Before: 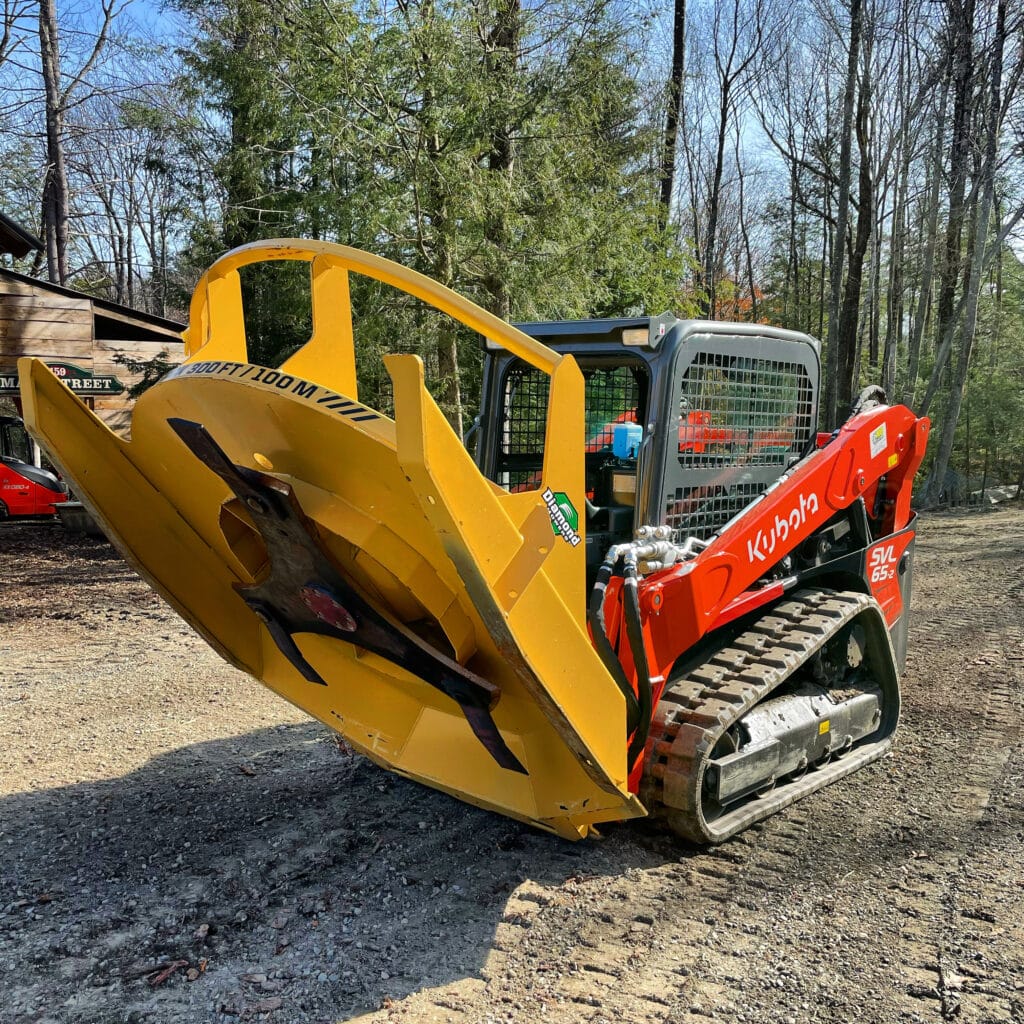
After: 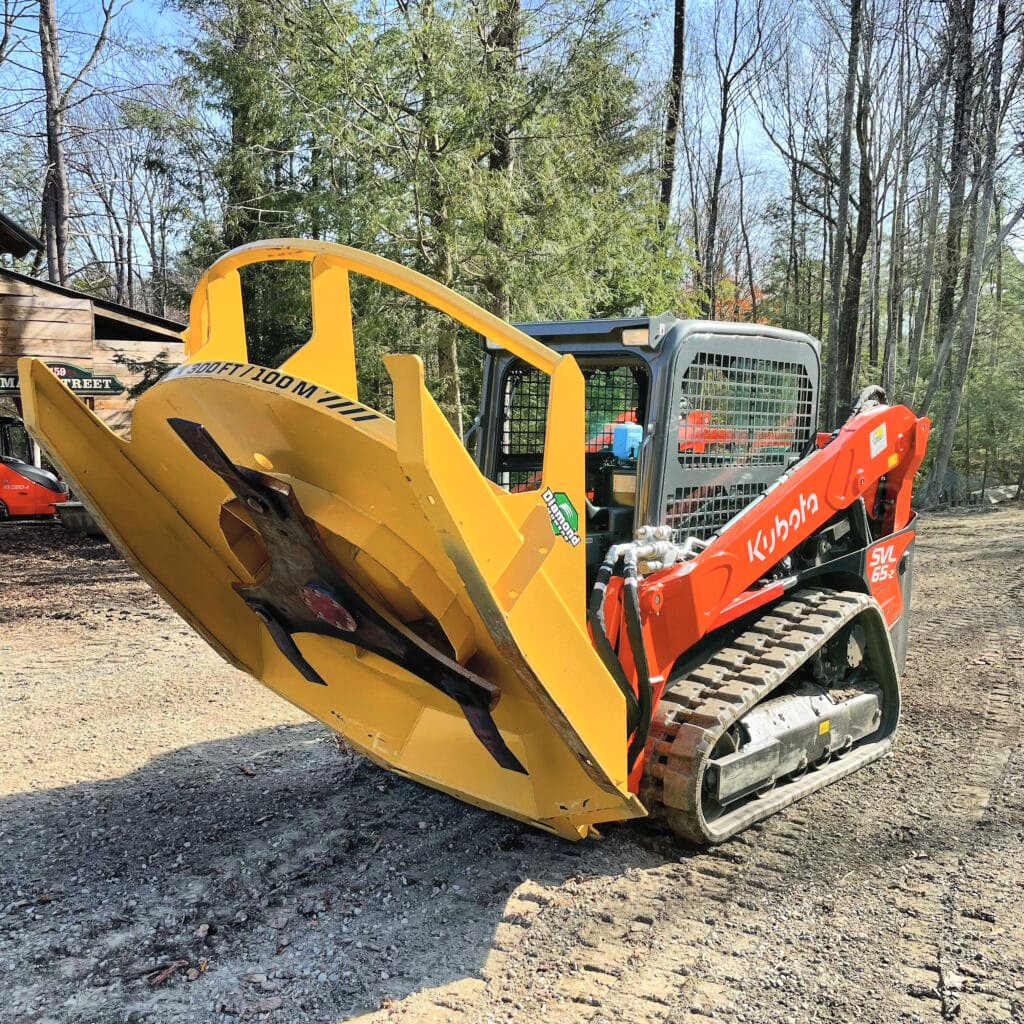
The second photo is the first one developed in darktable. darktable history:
contrast brightness saturation: contrast 0.141, brightness 0.227
